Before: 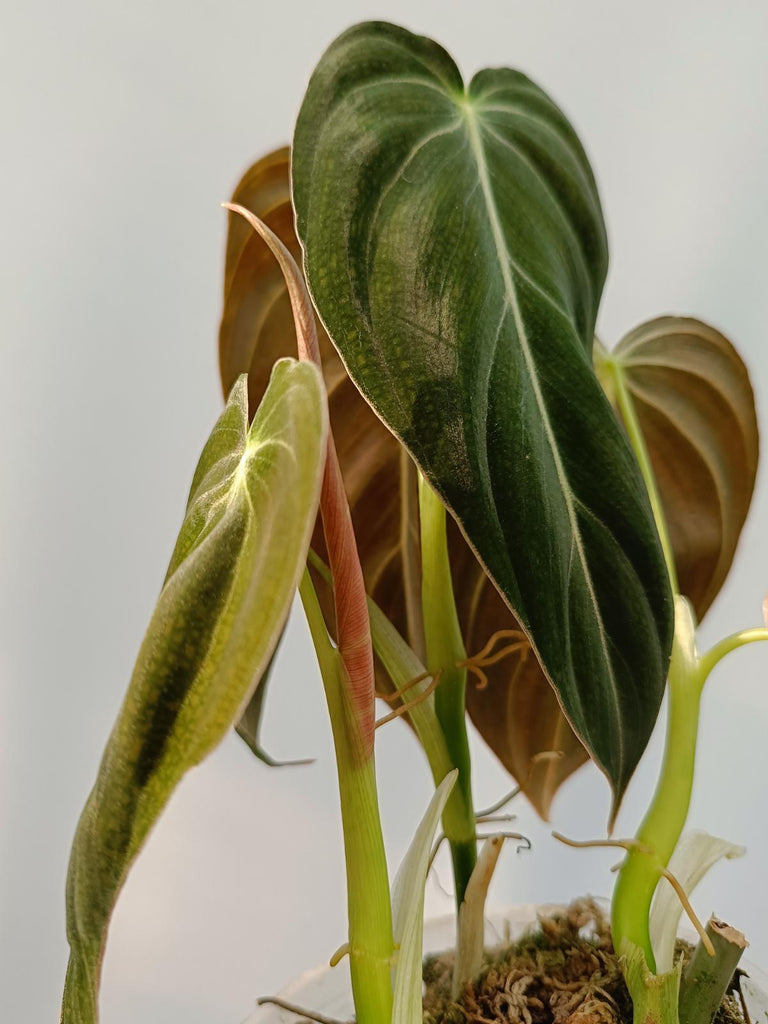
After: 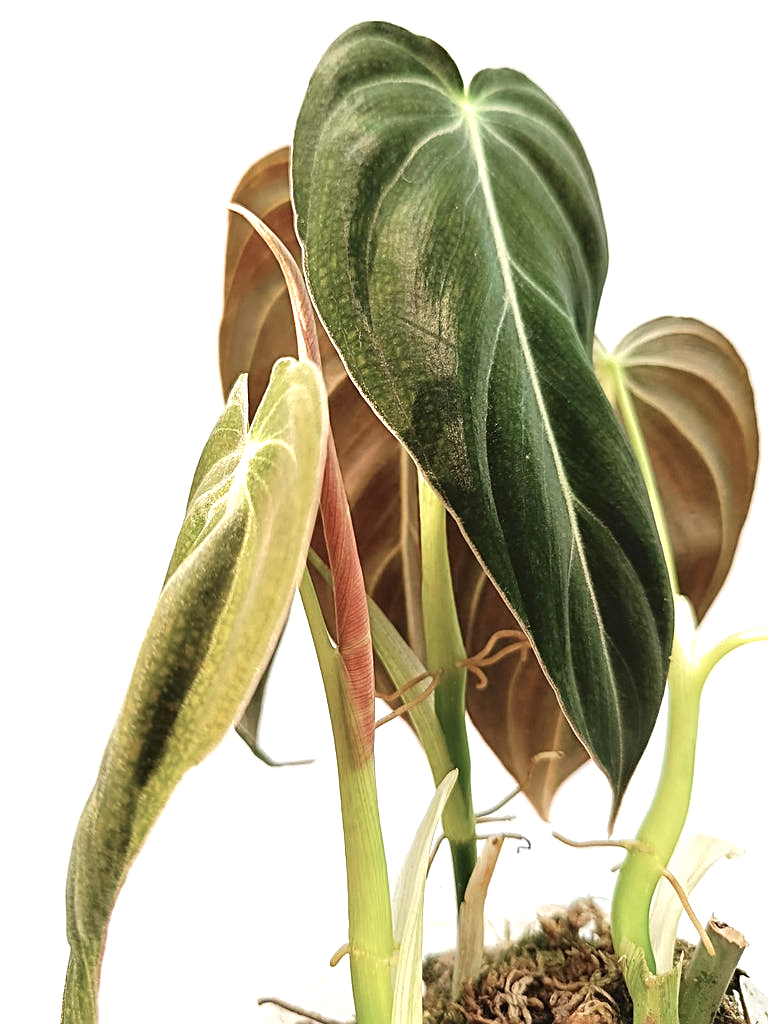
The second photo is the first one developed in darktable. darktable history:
color balance: input saturation 80.07%
sharpen: on, module defaults
exposure: black level correction 0, exposure 1.2 EV, compensate exposure bias true, compensate highlight preservation false
